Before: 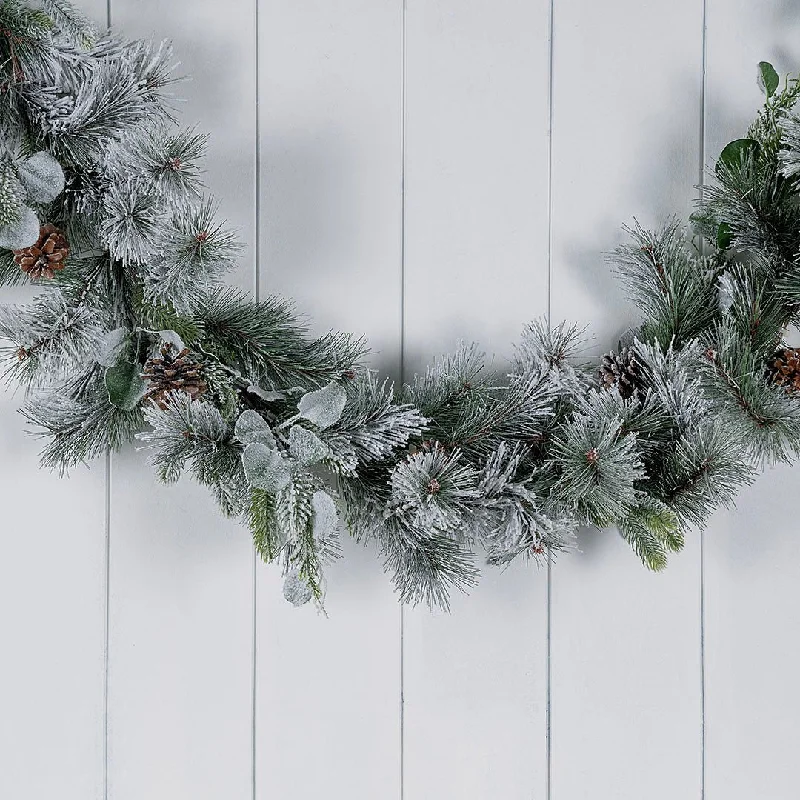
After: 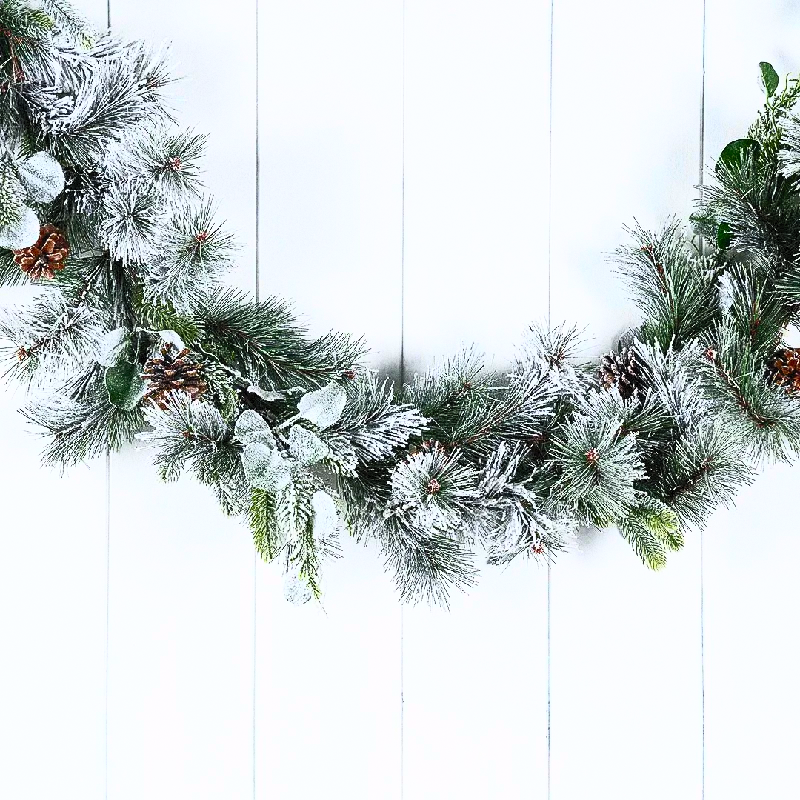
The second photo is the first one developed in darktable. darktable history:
tone equalizer: -7 EV 0.18 EV, -6 EV 0.12 EV, -5 EV 0.08 EV, -4 EV 0.04 EV, -2 EV -0.02 EV, -1 EV -0.04 EV, +0 EV -0.06 EV, luminance estimator HSV value / RGB max
contrast brightness saturation: contrast 0.83, brightness 0.59, saturation 0.59
grain: coarseness 0.09 ISO, strength 40%
